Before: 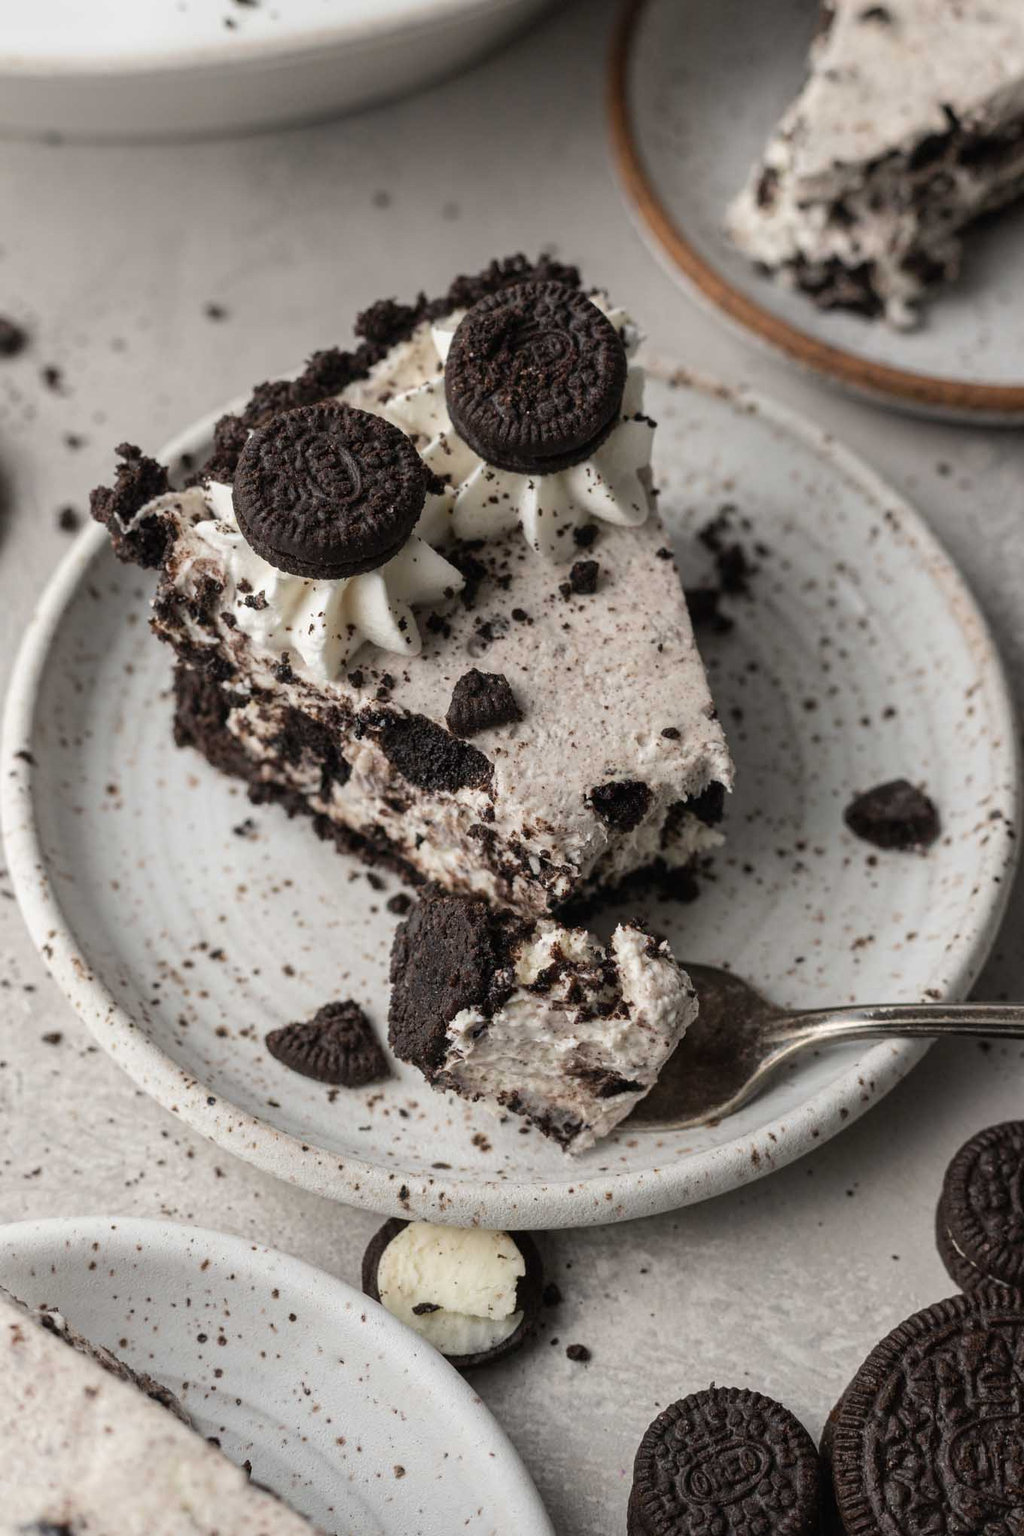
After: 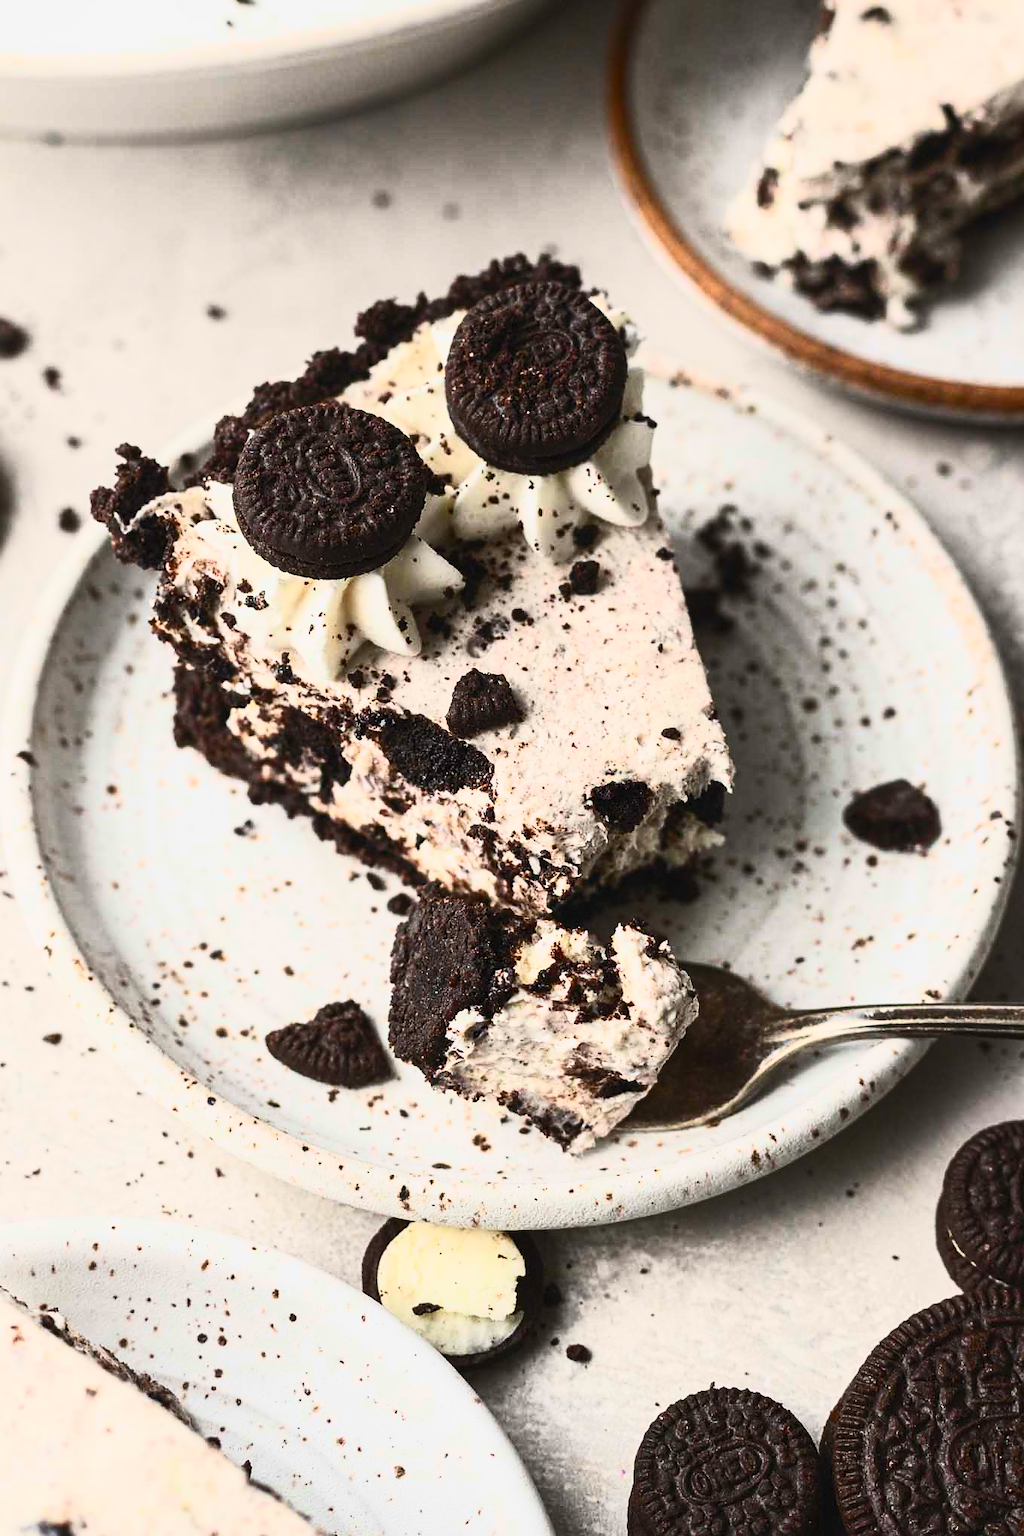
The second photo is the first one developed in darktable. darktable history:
bloom: size 3%, threshold 100%, strength 0%
shadows and highlights: shadows -20, white point adjustment -2, highlights -35
sharpen: radius 1
contrast brightness saturation: contrast 0.83, brightness 0.59, saturation 0.59
